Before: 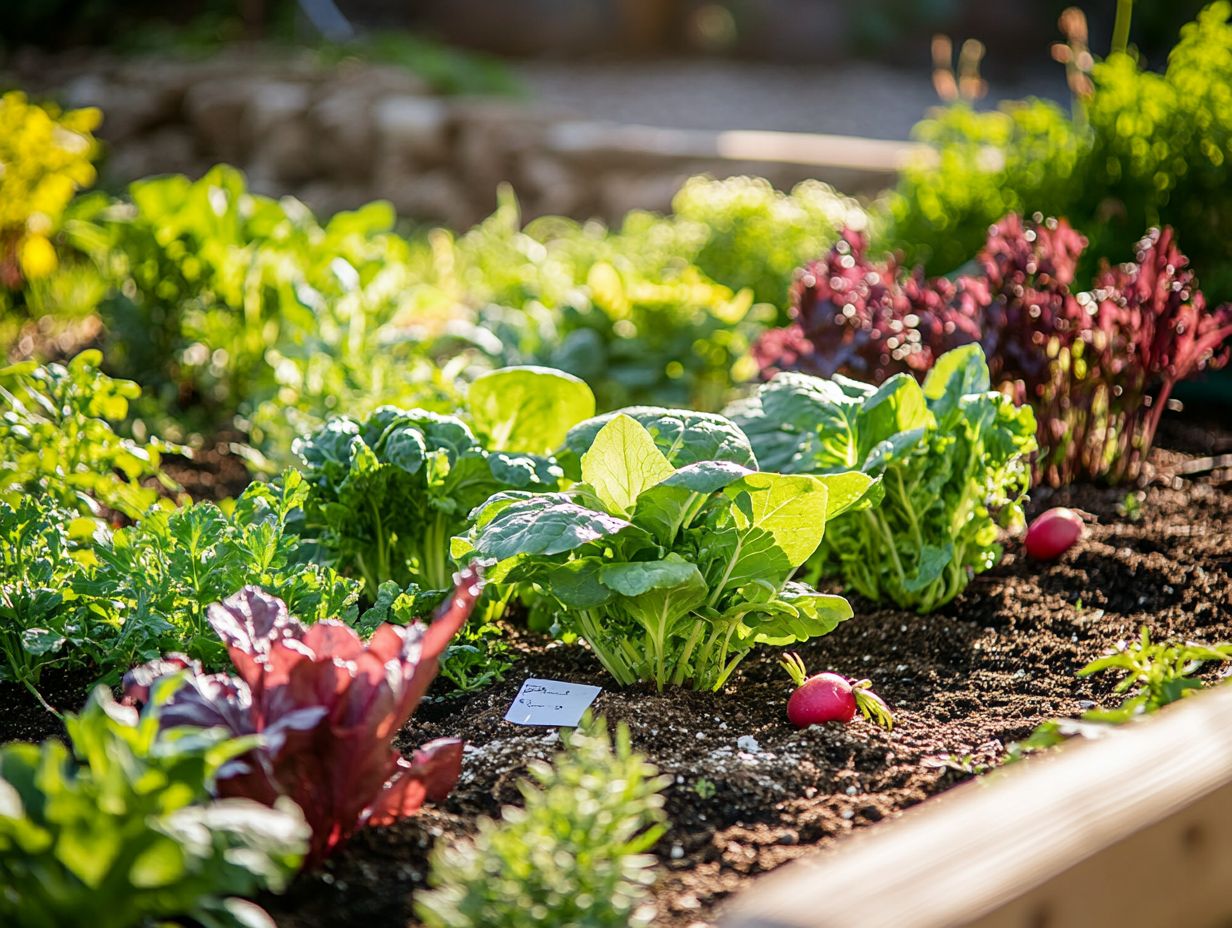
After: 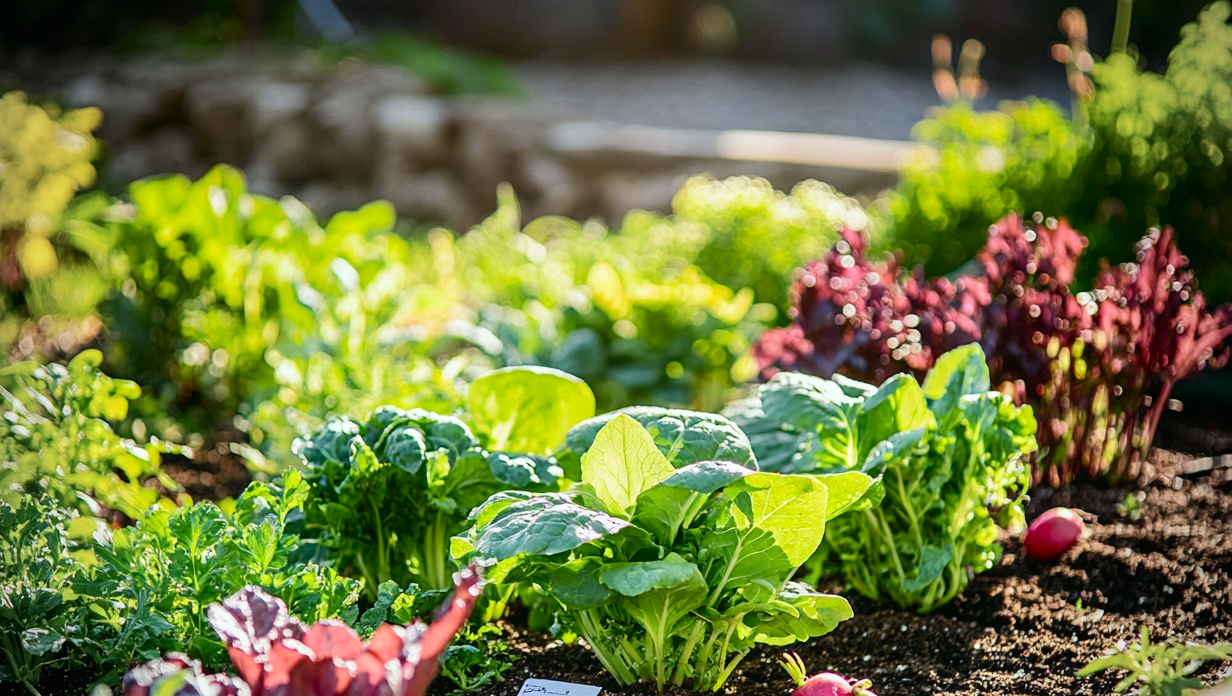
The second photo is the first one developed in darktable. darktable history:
tone curve: curves: ch0 [(0, 0.01) (0.037, 0.032) (0.131, 0.108) (0.275, 0.256) (0.483, 0.512) (0.61, 0.665) (0.696, 0.742) (0.792, 0.819) (0.911, 0.925) (0.997, 0.995)]; ch1 [(0, 0) (0.308, 0.29) (0.425, 0.411) (0.492, 0.488) (0.507, 0.503) (0.53, 0.532) (0.573, 0.586) (0.683, 0.702) (0.746, 0.77) (1, 1)]; ch2 [(0, 0) (0.246, 0.233) (0.36, 0.352) (0.415, 0.415) (0.485, 0.487) (0.502, 0.504) (0.525, 0.518) (0.539, 0.539) (0.587, 0.594) (0.636, 0.652) (0.711, 0.729) (0.845, 0.855) (0.998, 0.977)], color space Lab, independent channels, preserve colors none
vignetting: on, module defaults
white balance: red 0.978, blue 0.999
crop: bottom 24.967%
